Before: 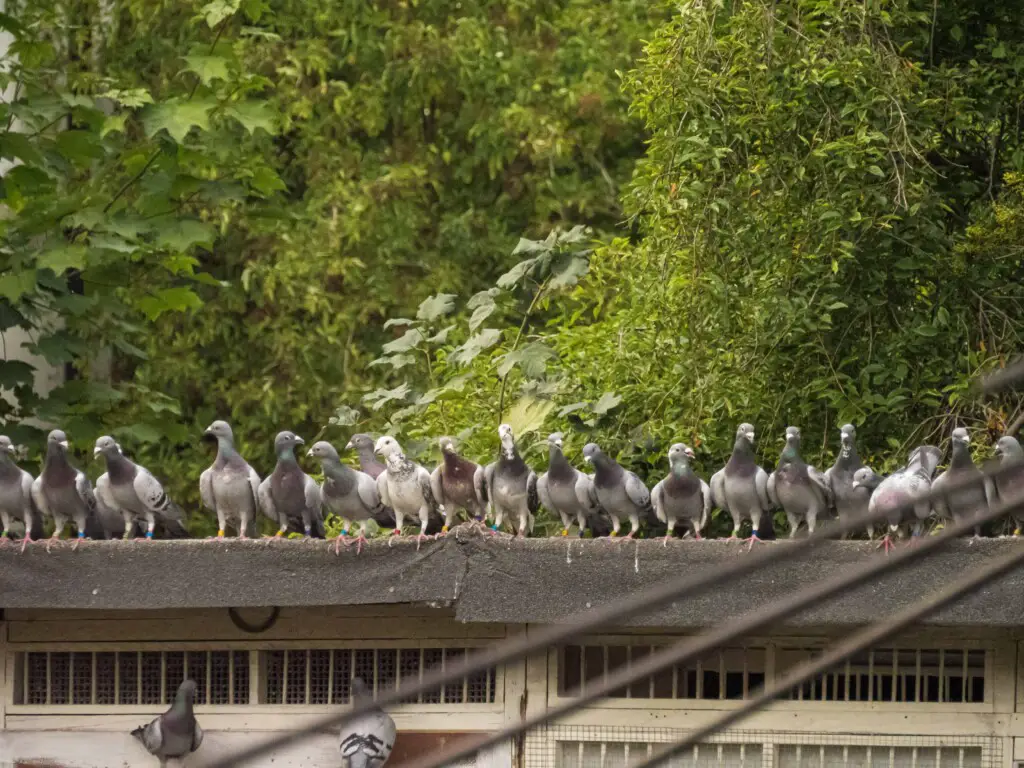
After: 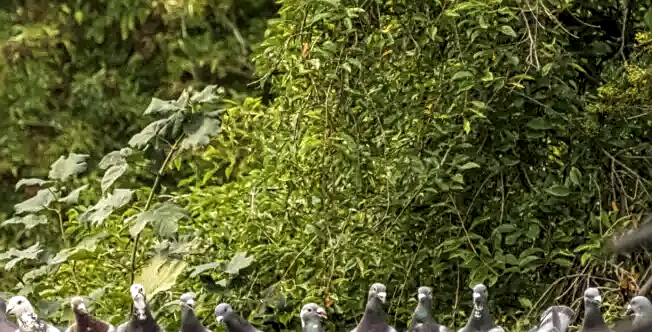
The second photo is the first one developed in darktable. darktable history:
sharpen: on, module defaults
local contrast: highlights 20%, detail 150%
crop: left 36.005%, top 18.293%, right 0.31%, bottom 38.444%
